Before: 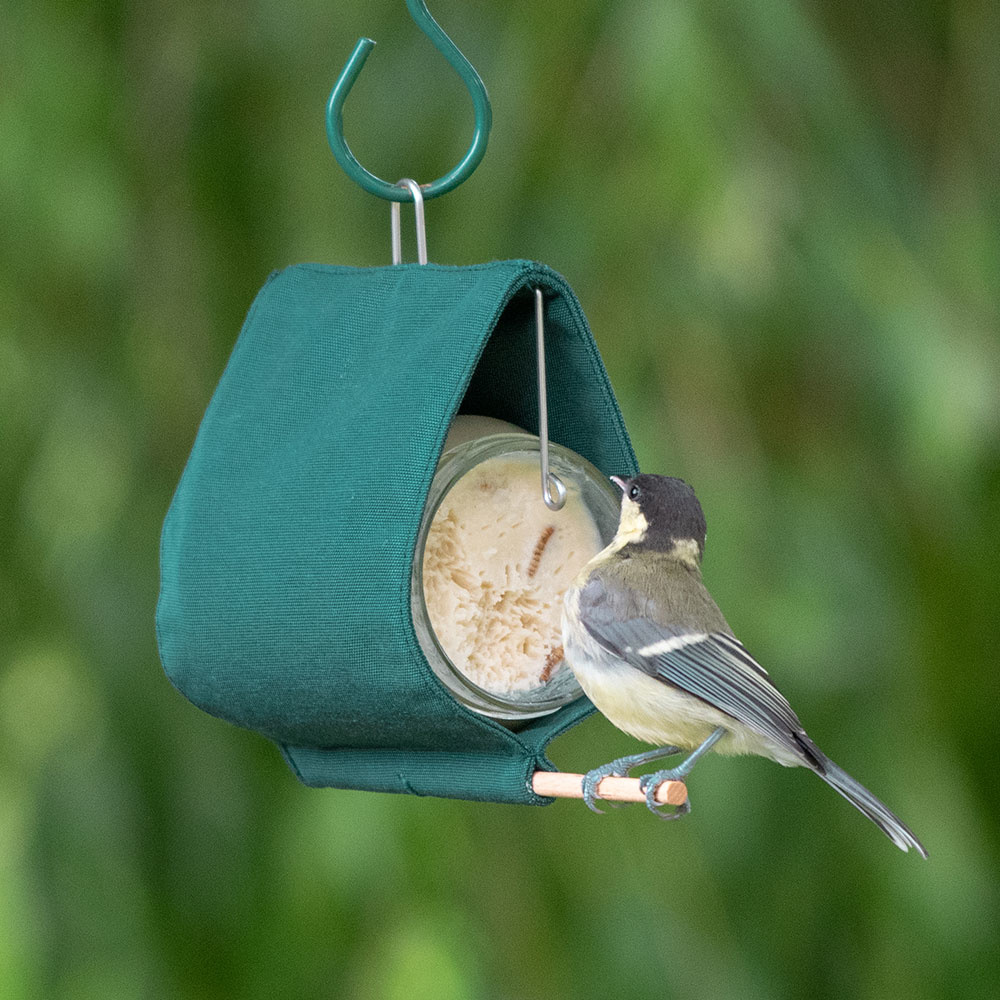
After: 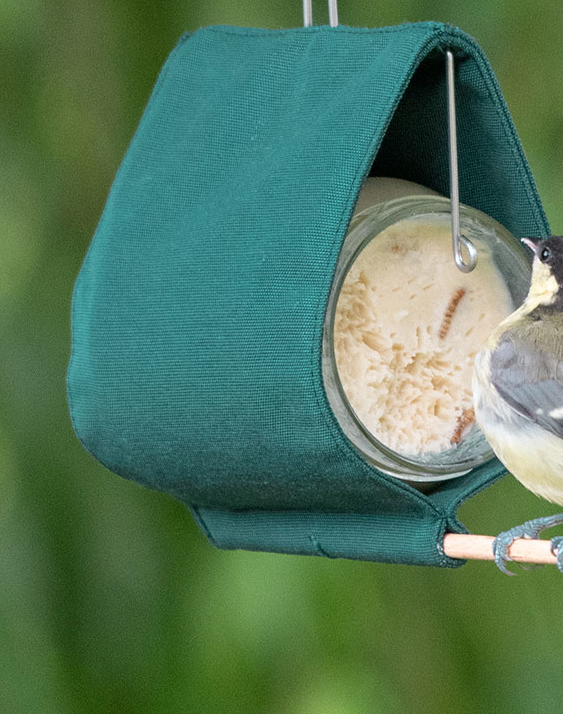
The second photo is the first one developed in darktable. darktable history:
shadows and highlights: highlights 70.7, soften with gaussian
crop: left 8.966%, top 23.852%, right 34.699%, bottom 4.703%
